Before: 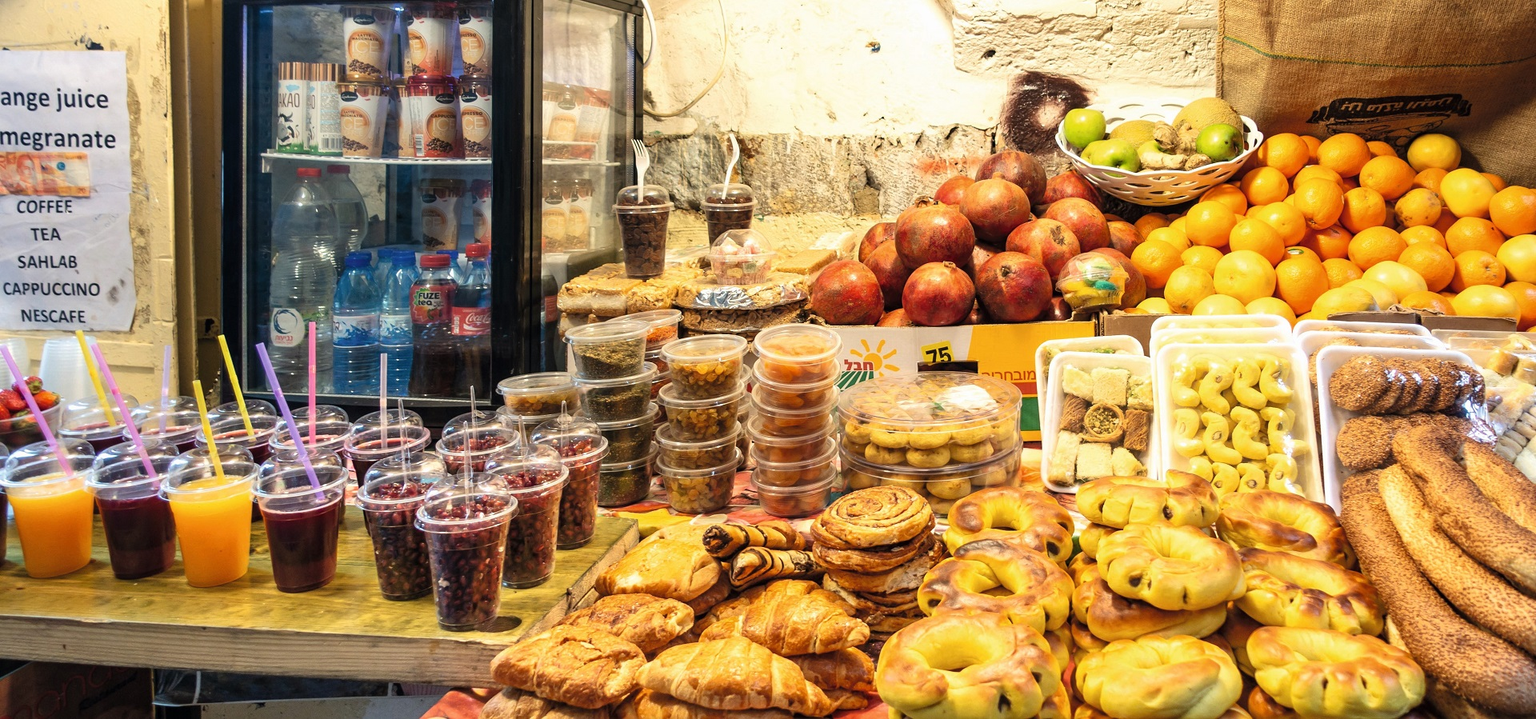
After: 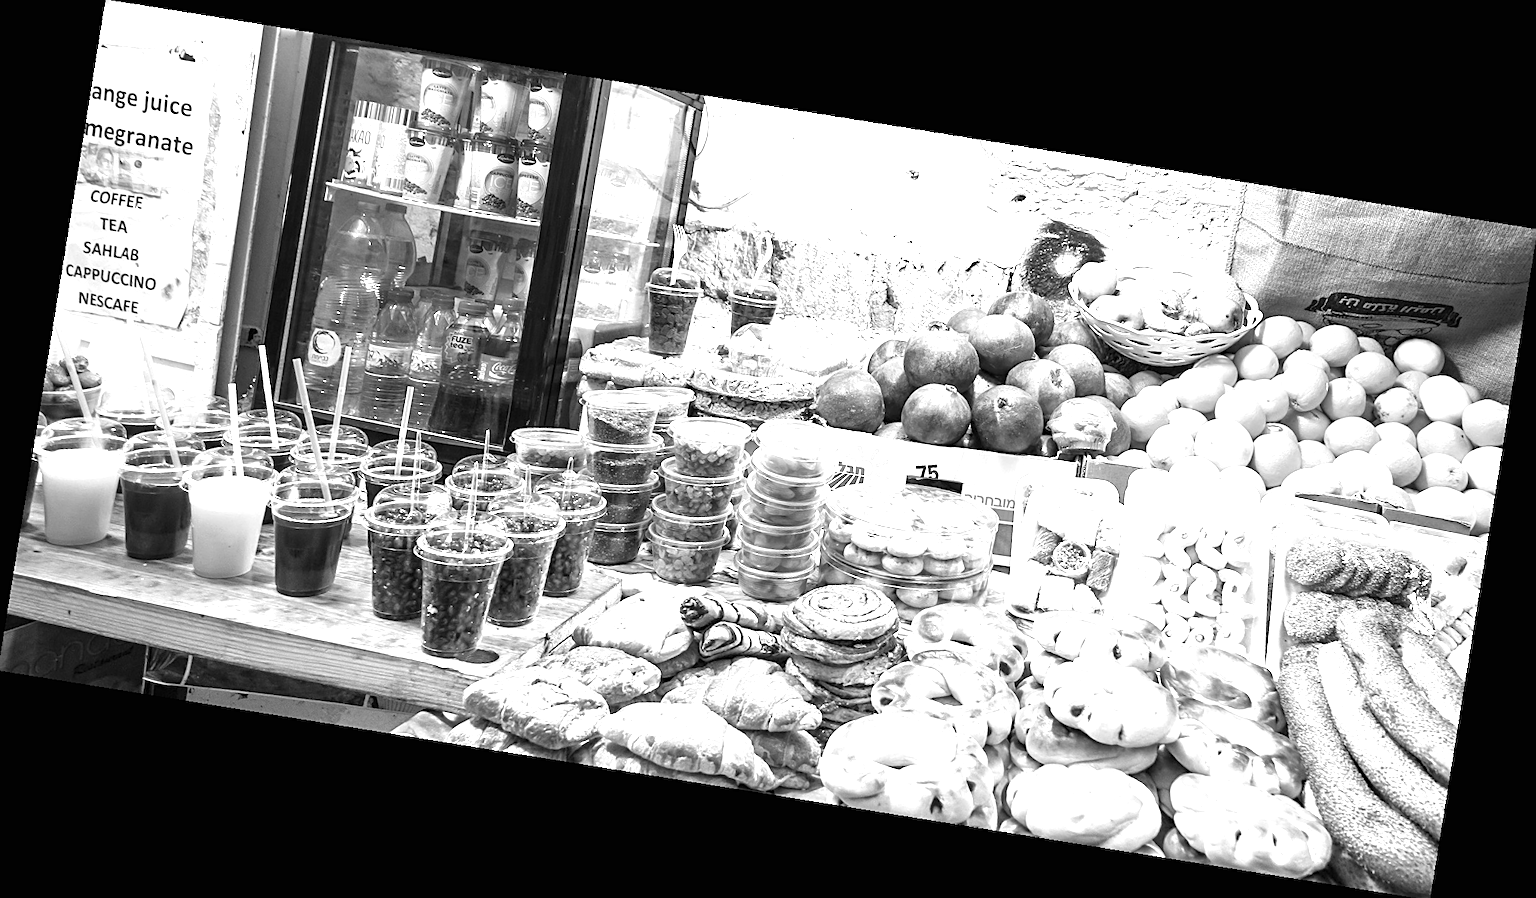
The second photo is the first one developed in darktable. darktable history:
rotate and perspective: rotation 9.12°, automatic cropping off
exposure: black level correction 0, exposure 1.2 EV, compensate exposure bias true, compensate highlight preservation false
crop and rotate: left 0.126%
sharpen: on, module defaults
monochrome: a -6.99, b 35.61, size 1.4
color calibration: x 0.372, y 0.386, temperature 4283.97 K
